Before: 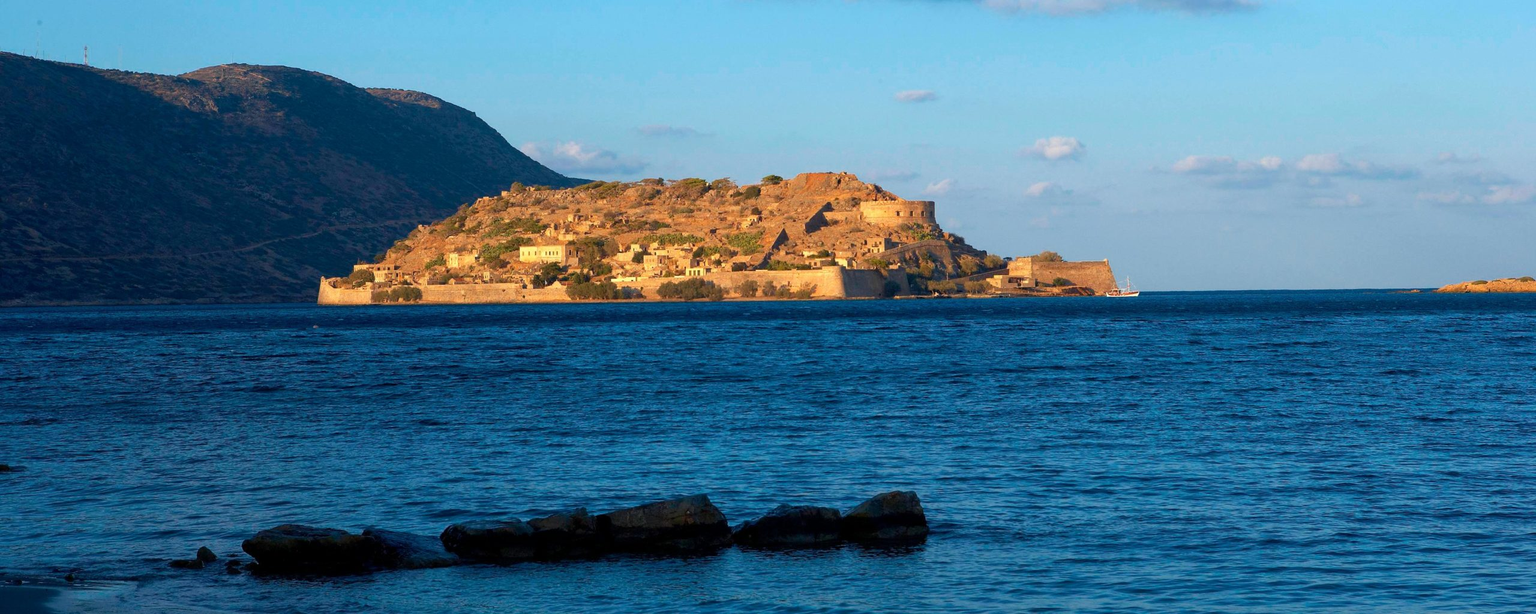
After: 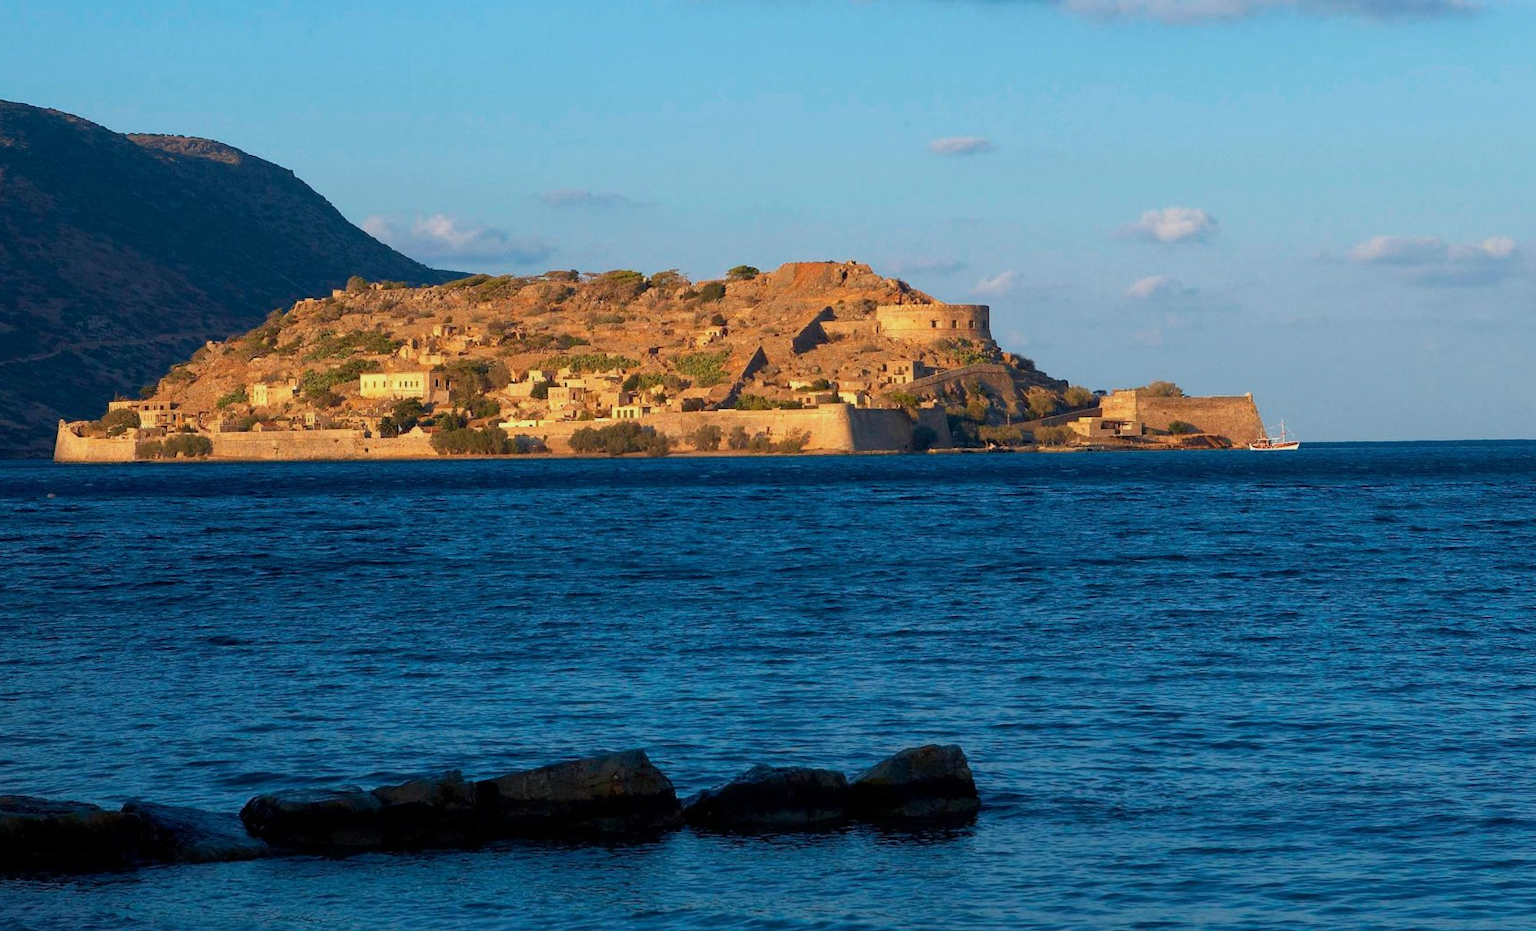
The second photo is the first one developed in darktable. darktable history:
exposure: exposure -0.206 EV, compensate exposure bias true, compensate highlight preservation false
crop and rotate: left 18.391%, right 15.605%
